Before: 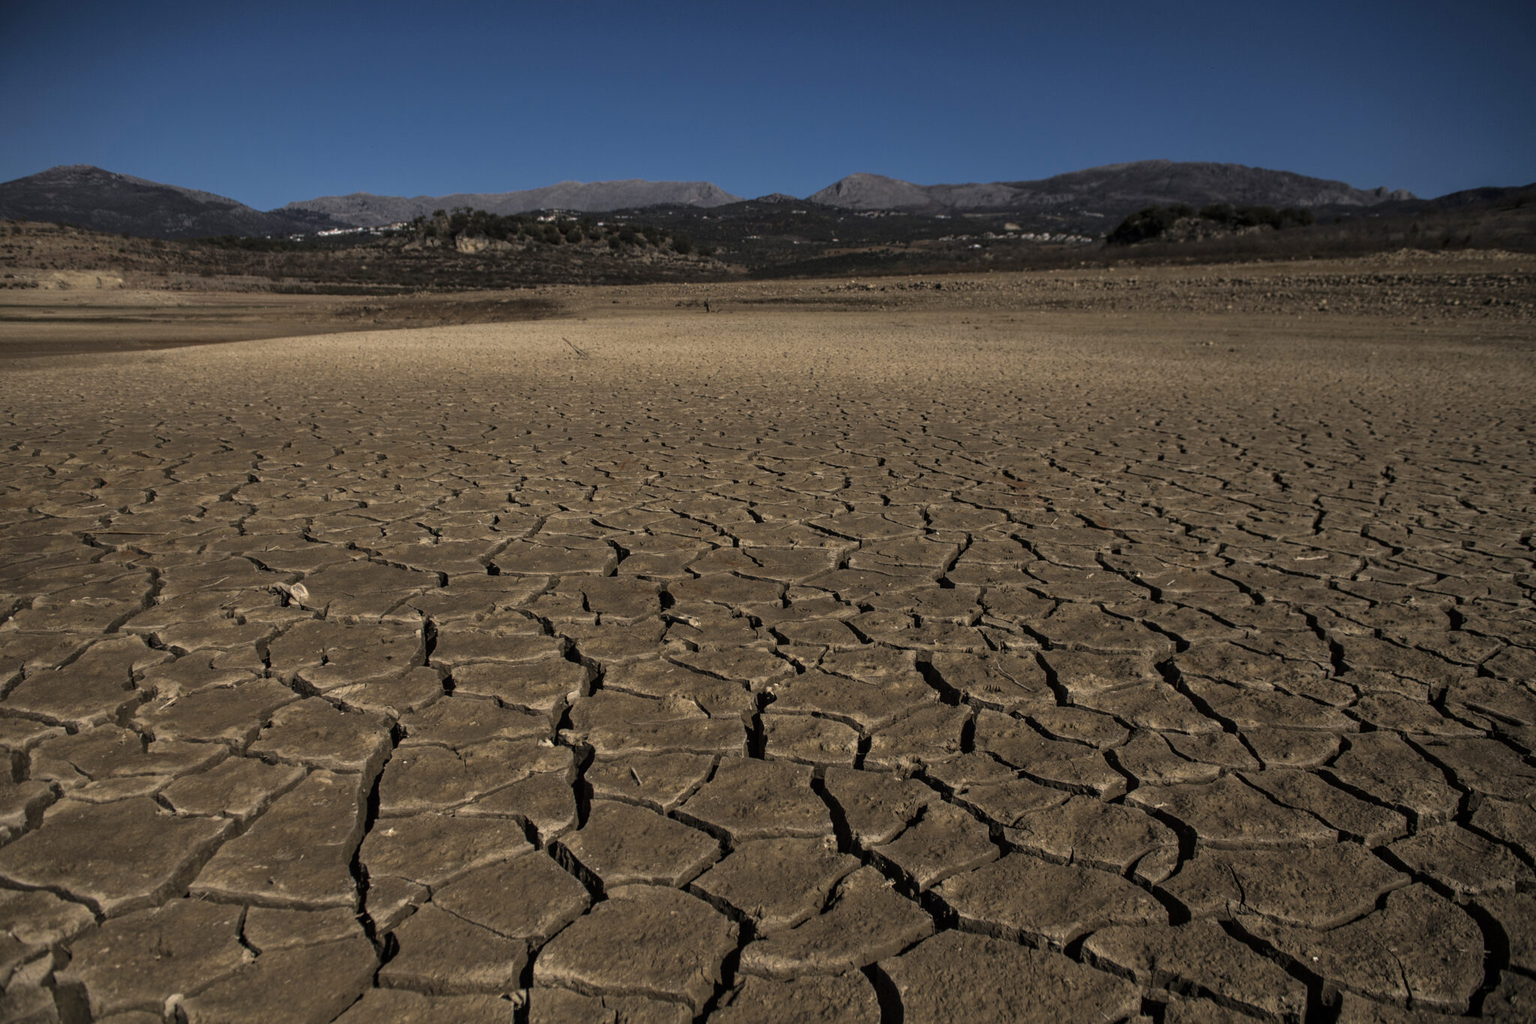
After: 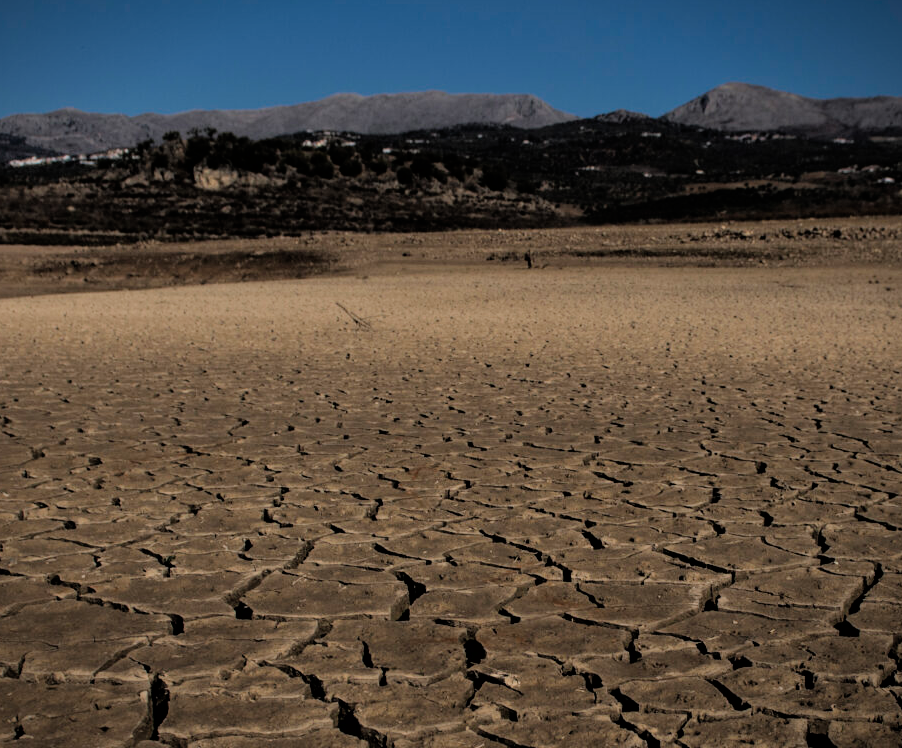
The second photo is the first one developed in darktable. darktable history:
crop: left 20.248%, top 10.86%, right 35.675%, bottom 34.321%
filmic rgb: black relative exposure -6.15 EV, white relative exposure 6.96 EV, hardness 2.23, color science v6 (2022)
vignetting: fall-off start 97.23%, saturation -0.024, center (-0.033, -0.042), width/height ratio 1.179, unbound false
